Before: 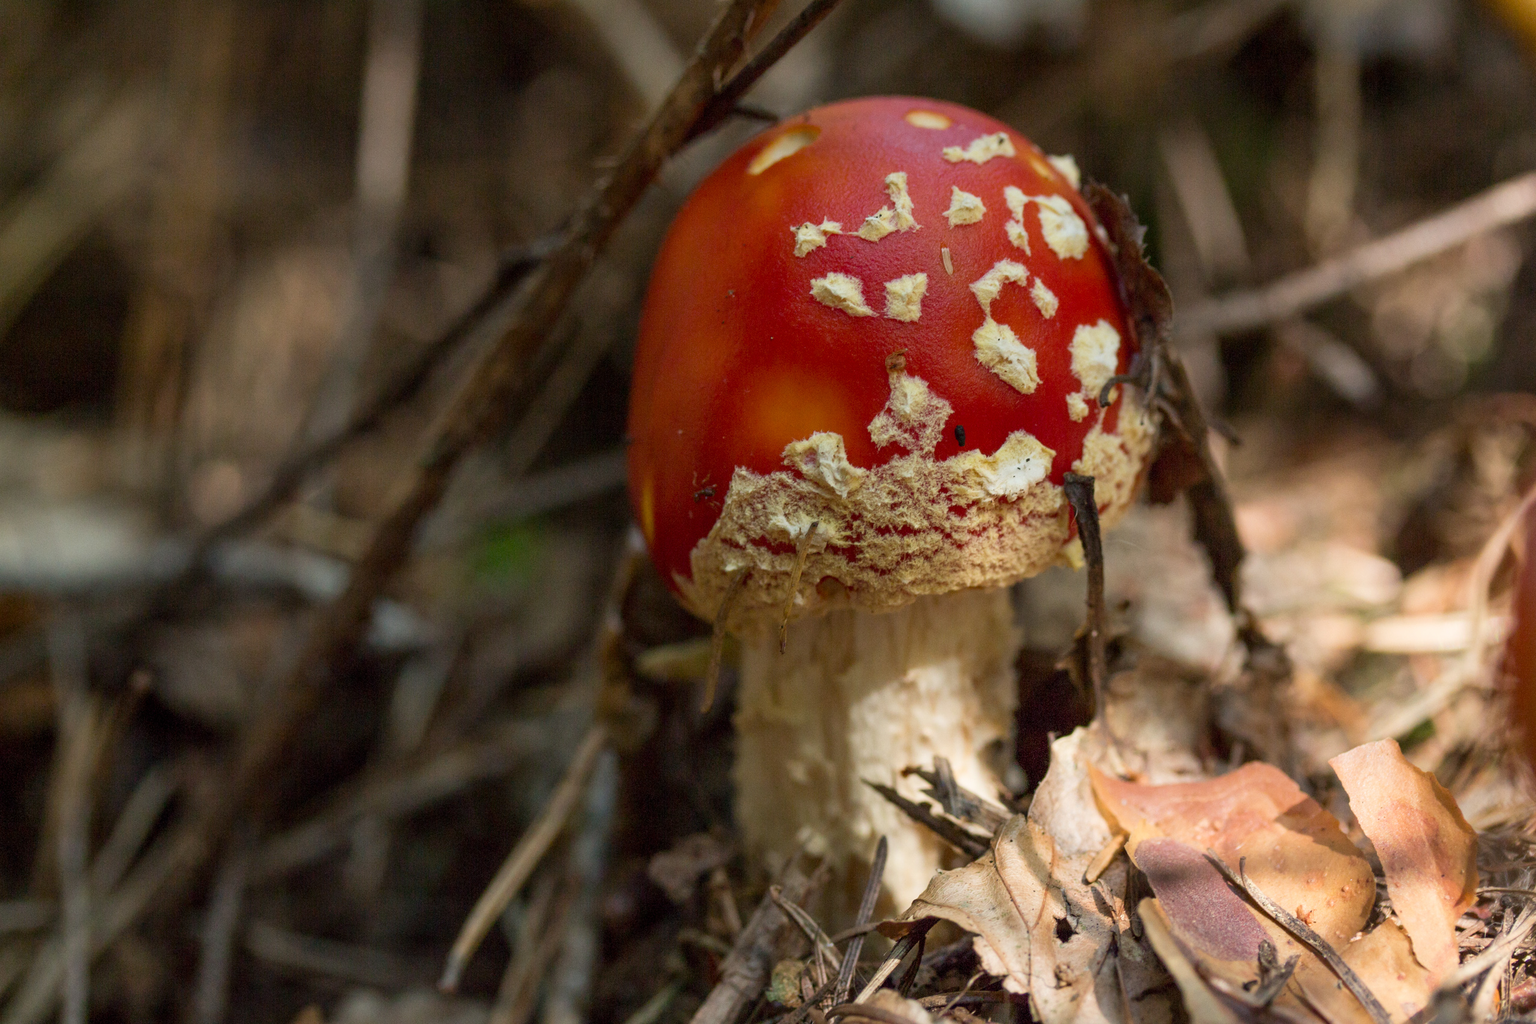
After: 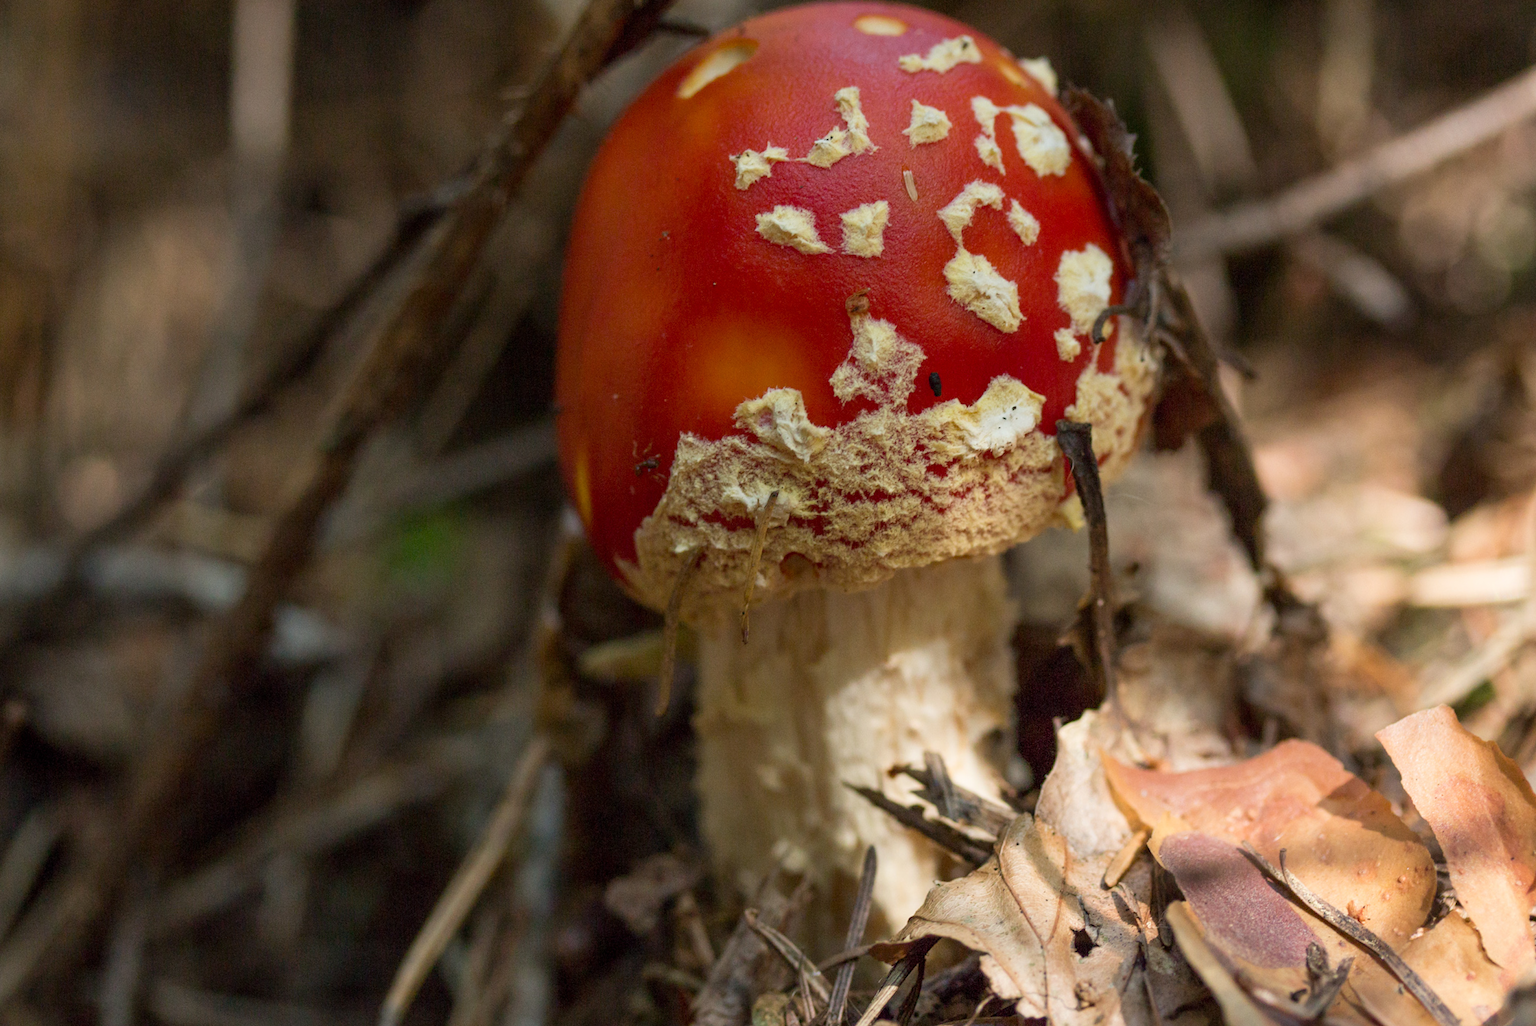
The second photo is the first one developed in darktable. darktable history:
crop and rotate: angle 2.94°, left 5.921%, top 5.718%
